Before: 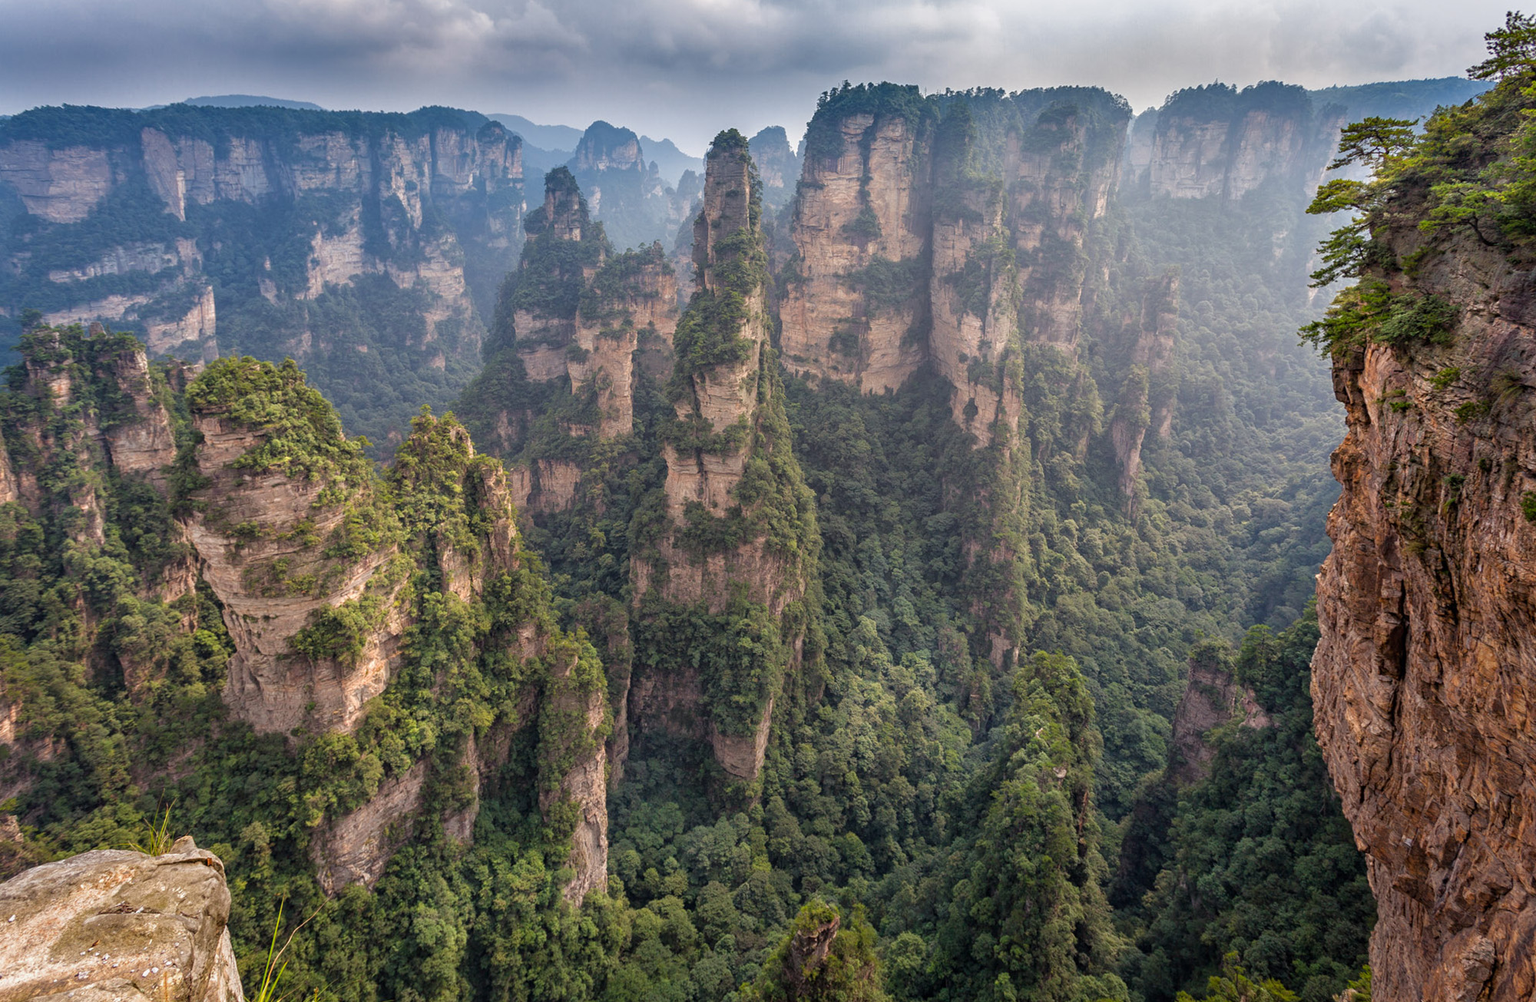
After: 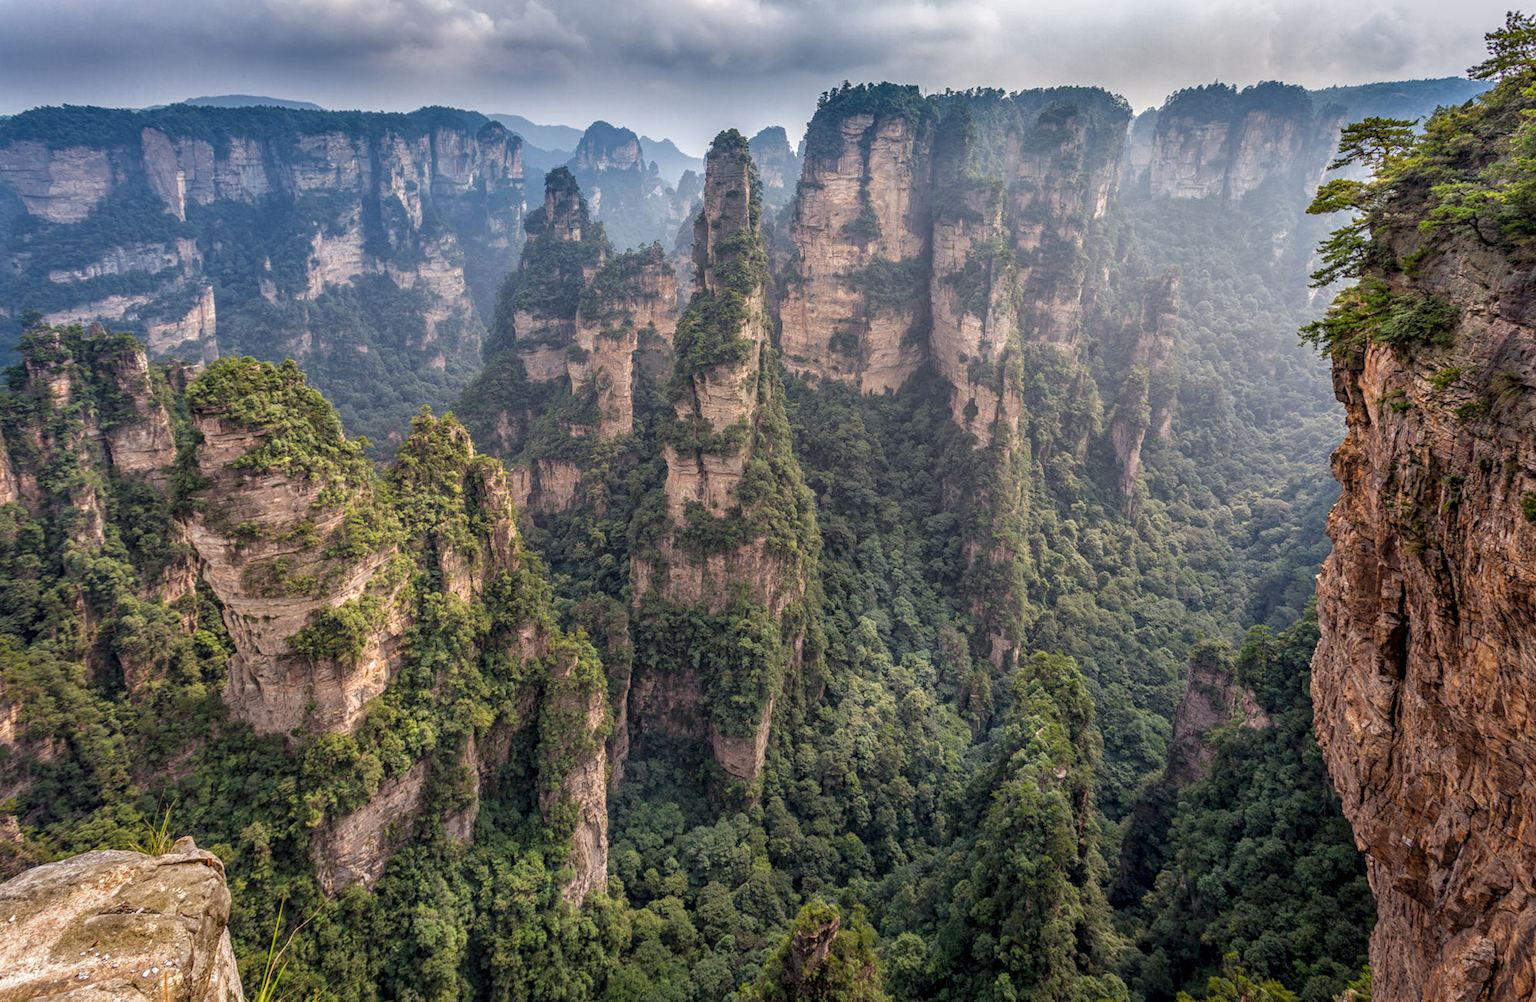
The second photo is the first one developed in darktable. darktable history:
local contrast: highlights 0%, shadows 0%, detail 133%
